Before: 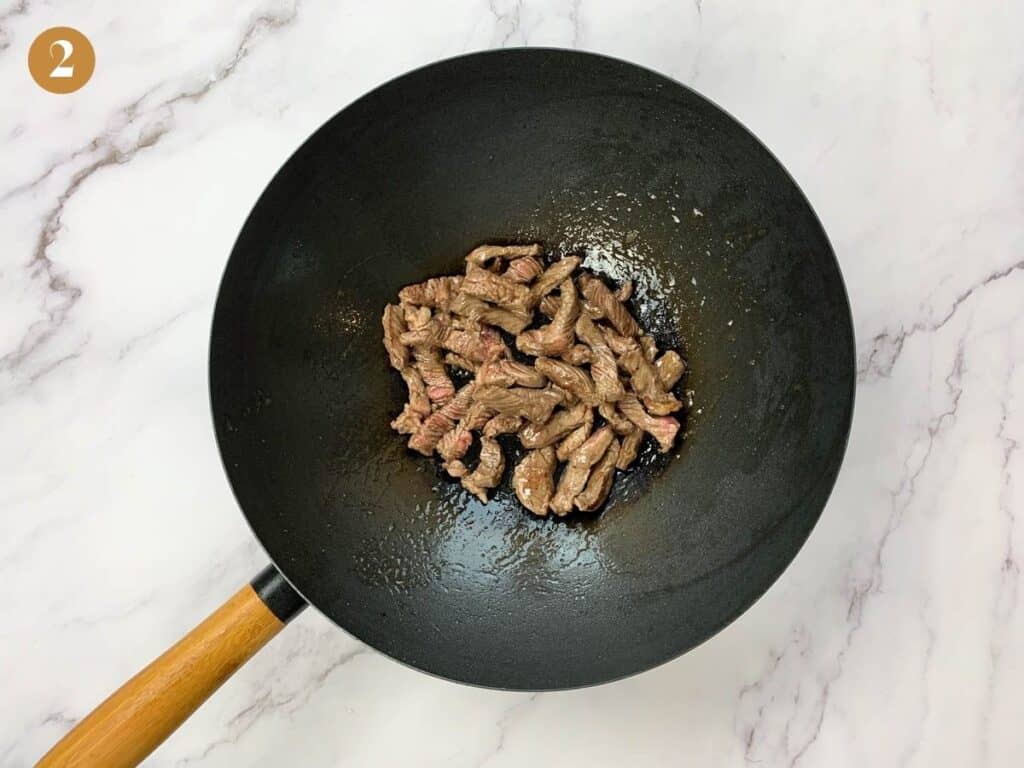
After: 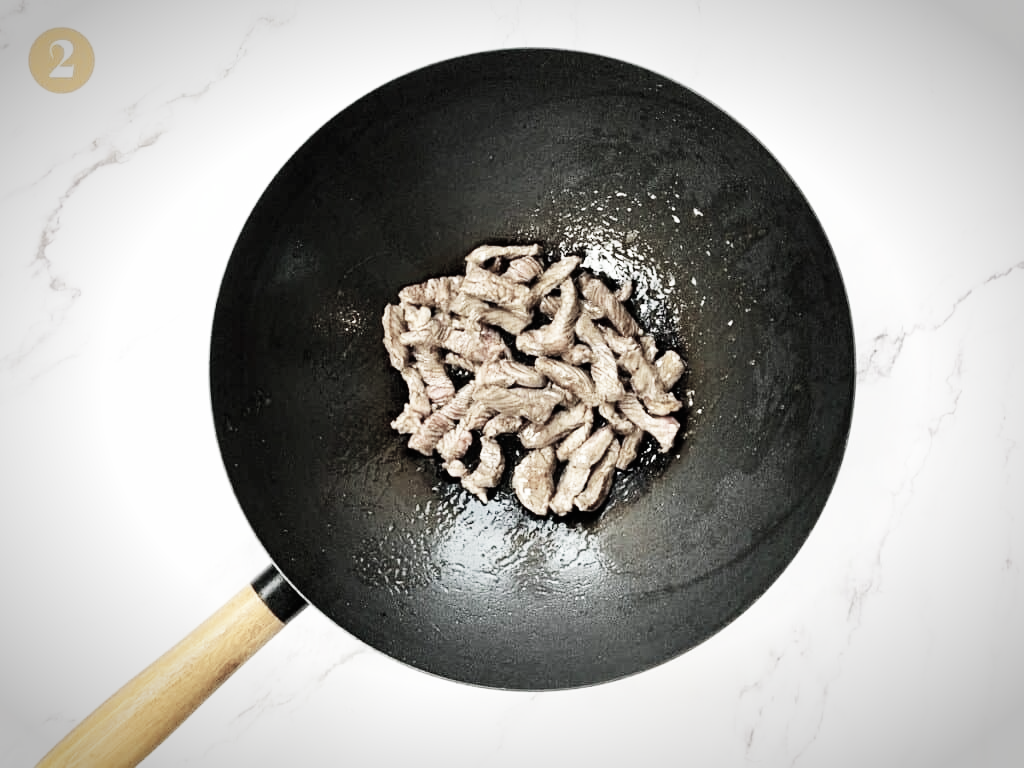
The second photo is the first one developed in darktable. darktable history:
vignetting: saturation 0.377, automatic ratio true
color correction: highlights b* -0.023, saturation 0.318
base curve: curves: ch0 [(0, 0) (0.007, 0.004) (0.027, 0.03) (0.046, 0.07) (0.207, 0.54) (0.442, 0.872) (0.673, 0.972) (1, 1)], preserve colors none
